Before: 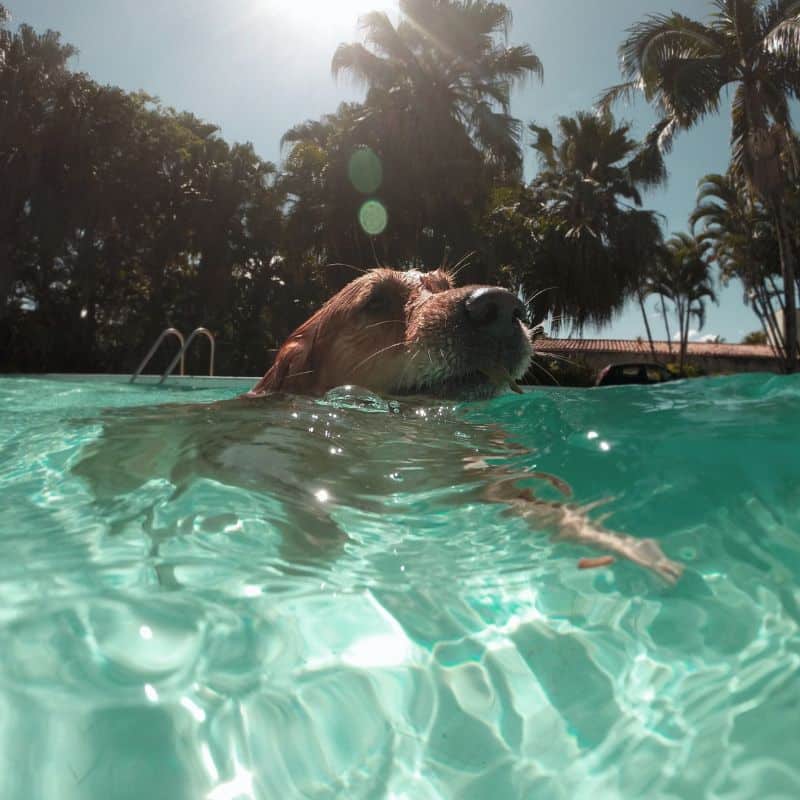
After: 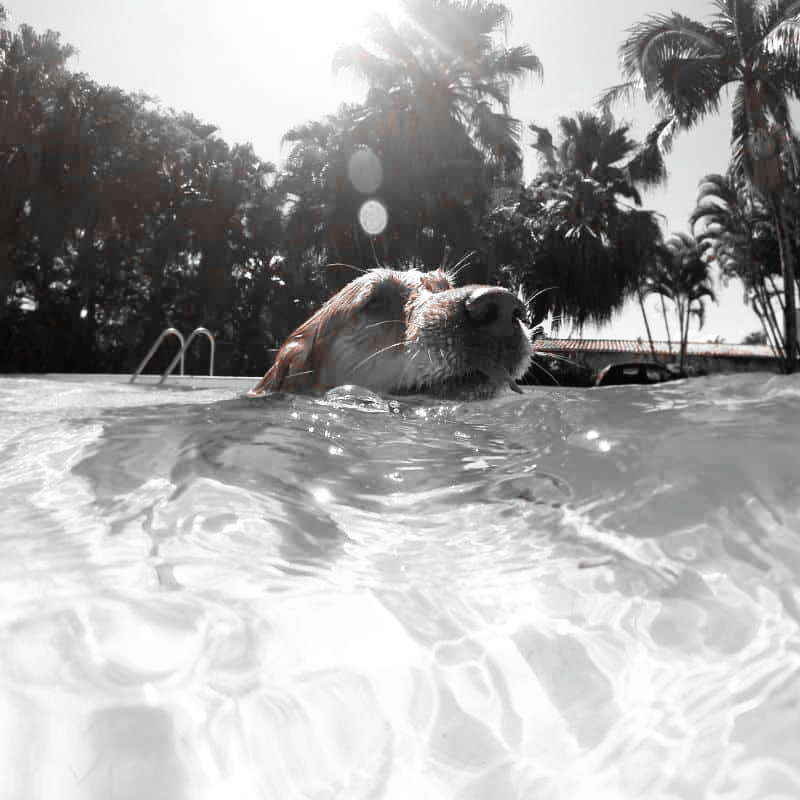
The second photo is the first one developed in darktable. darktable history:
color zones: curves: ch1 [(0, 0.006) (0.094, 0.285) (0.171, 0.001) (0.429, 0.001) (0.571, 0.003) (0.714, 0.004) (0.857, 0.004) (1, 0.006)]
base curve: curves: ch0 [(0, 0) (0.012, 0.01) (0.073, 0.168) (0.31, 0.711) (0.645, 0.957) (1, 1)], preserve colors none
